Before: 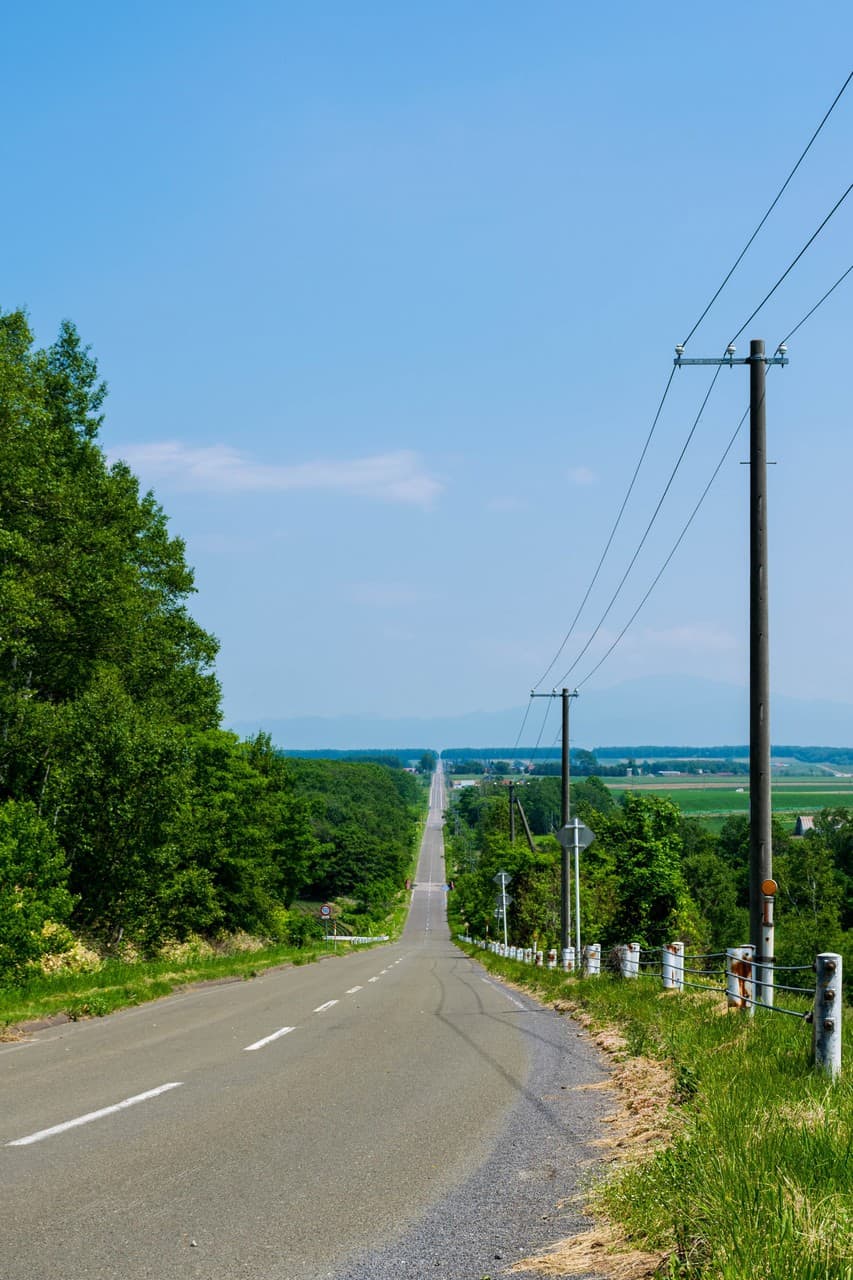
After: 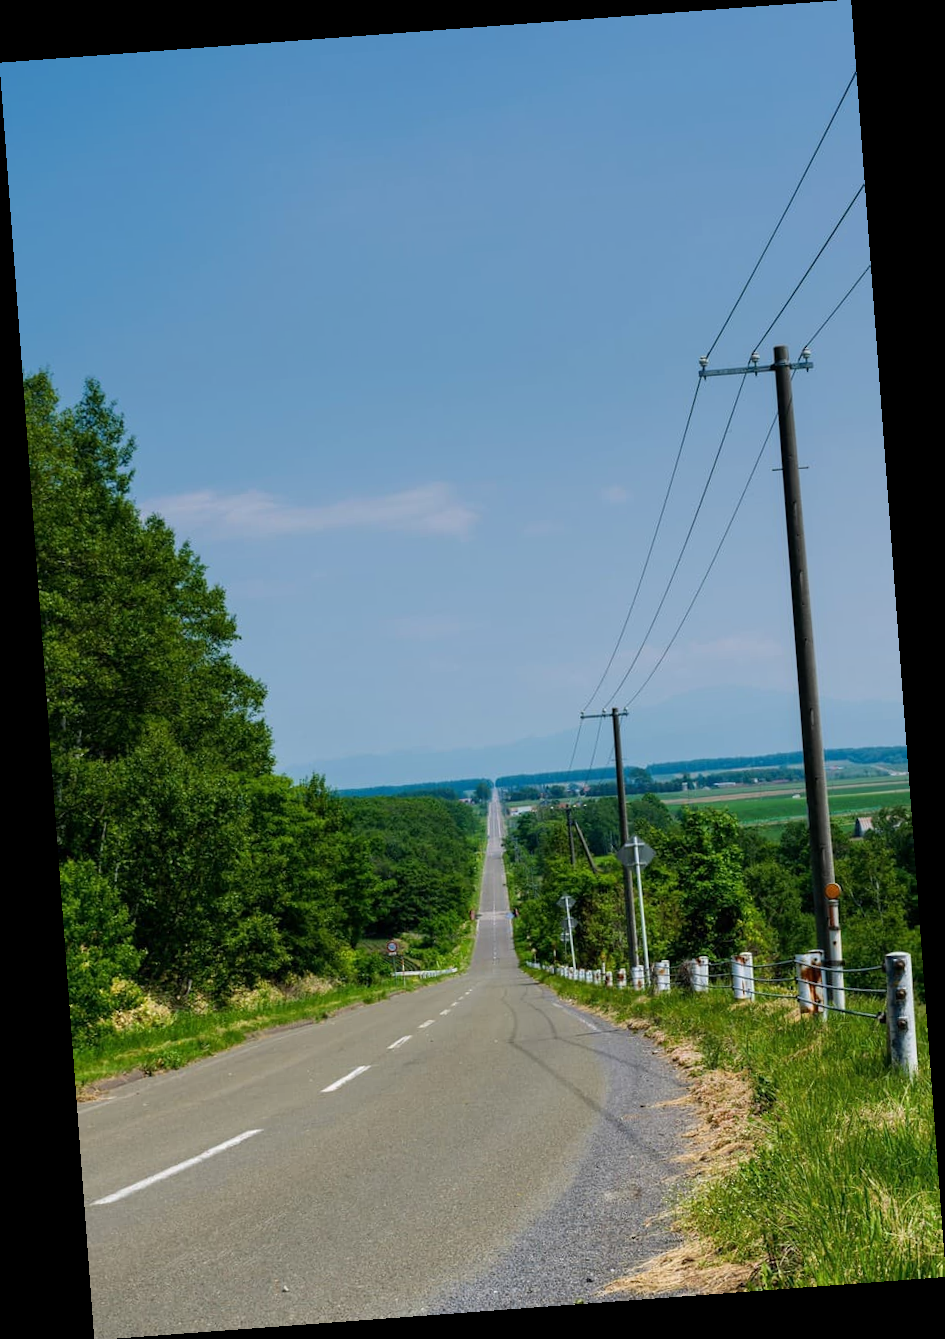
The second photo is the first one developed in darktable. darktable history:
graduated density: rotation -0.352°, offset 57.64
rotate and perspective: rotation -4.25°, automatic cropping off
